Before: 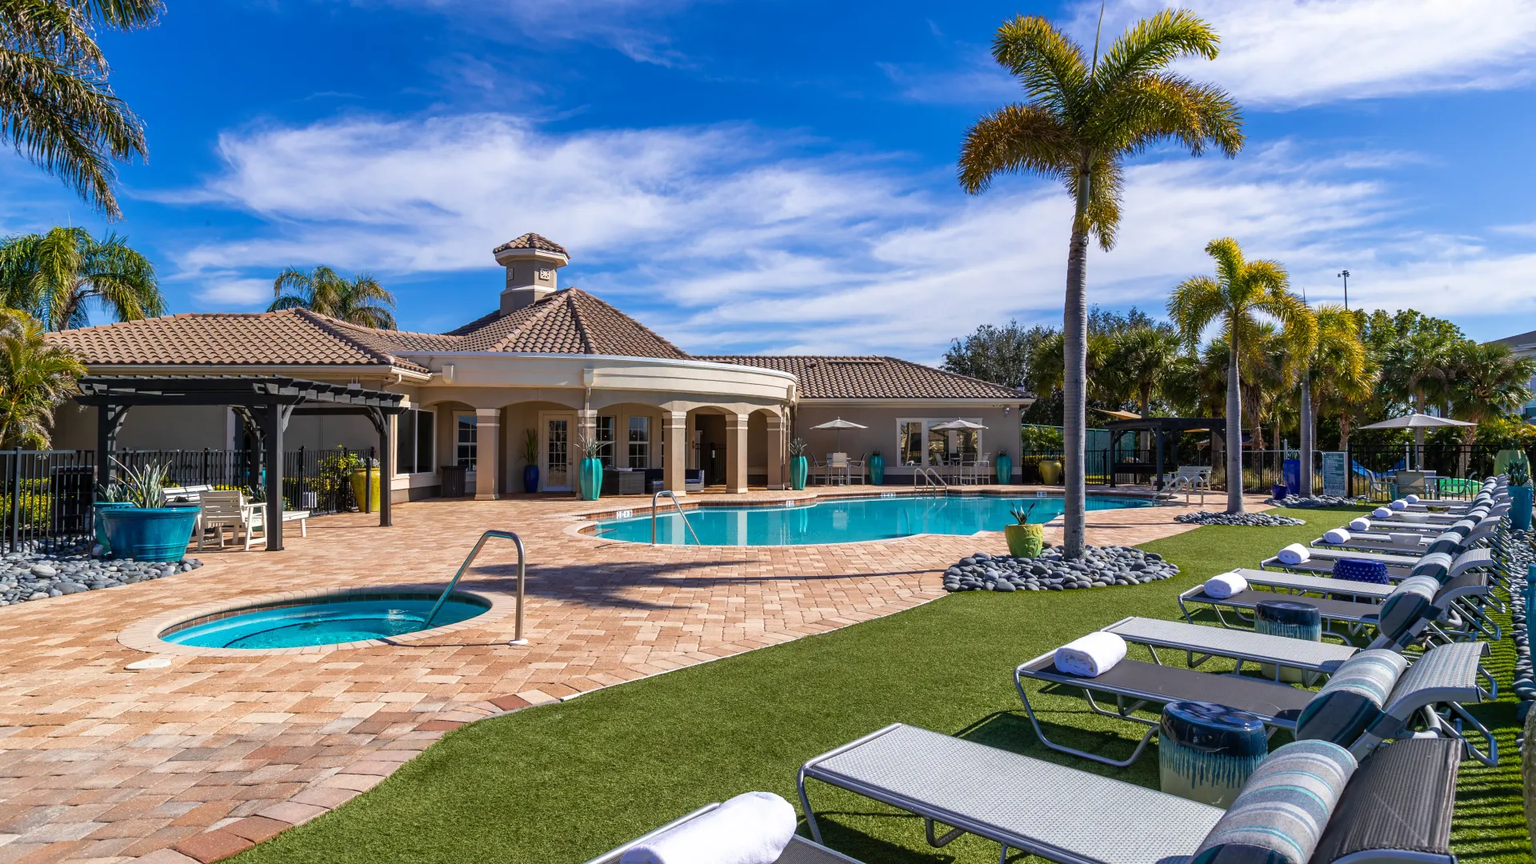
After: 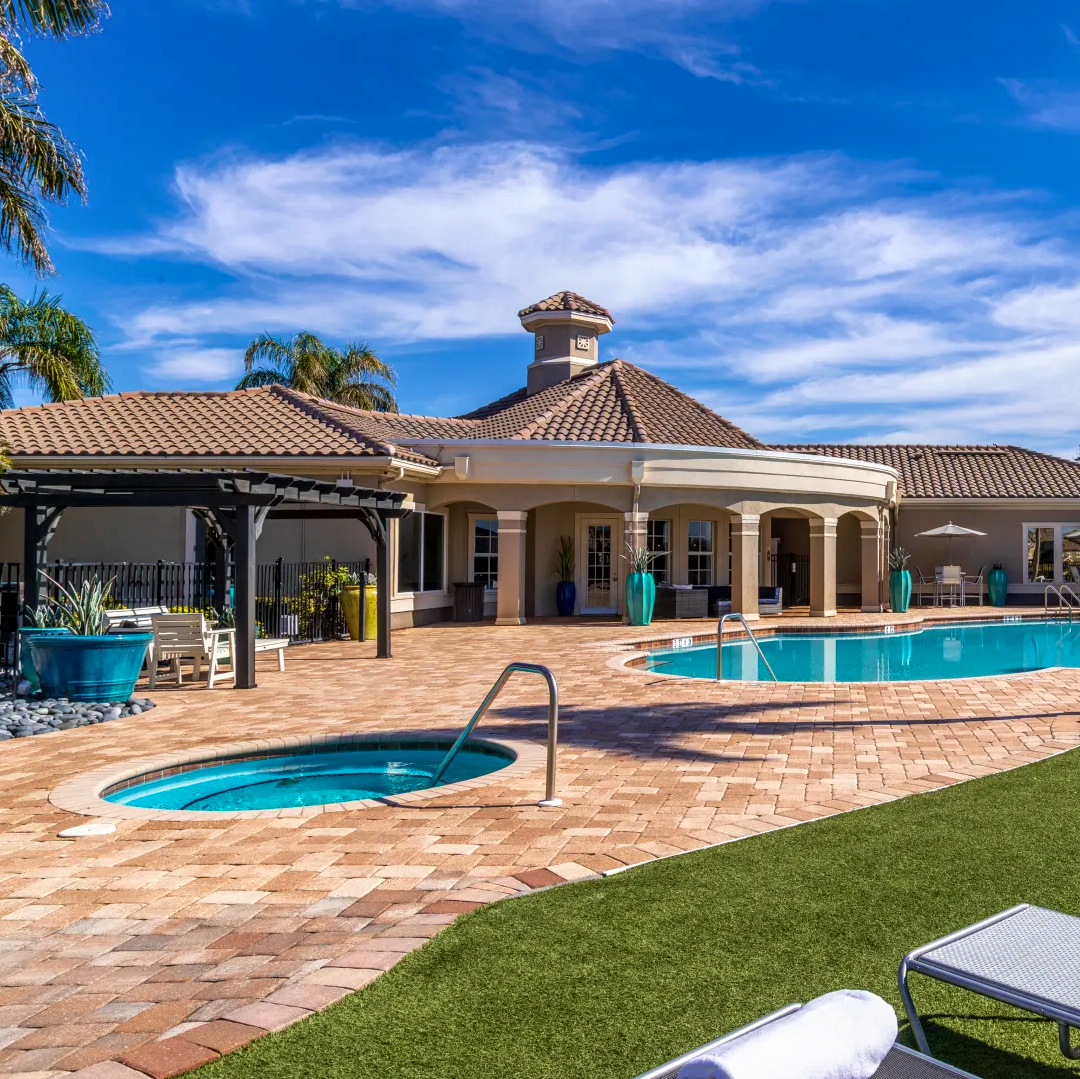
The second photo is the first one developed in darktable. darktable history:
crop: left 5.114%, right 38.589%
velvia: strength 17%
local contrast: on, module defaults
